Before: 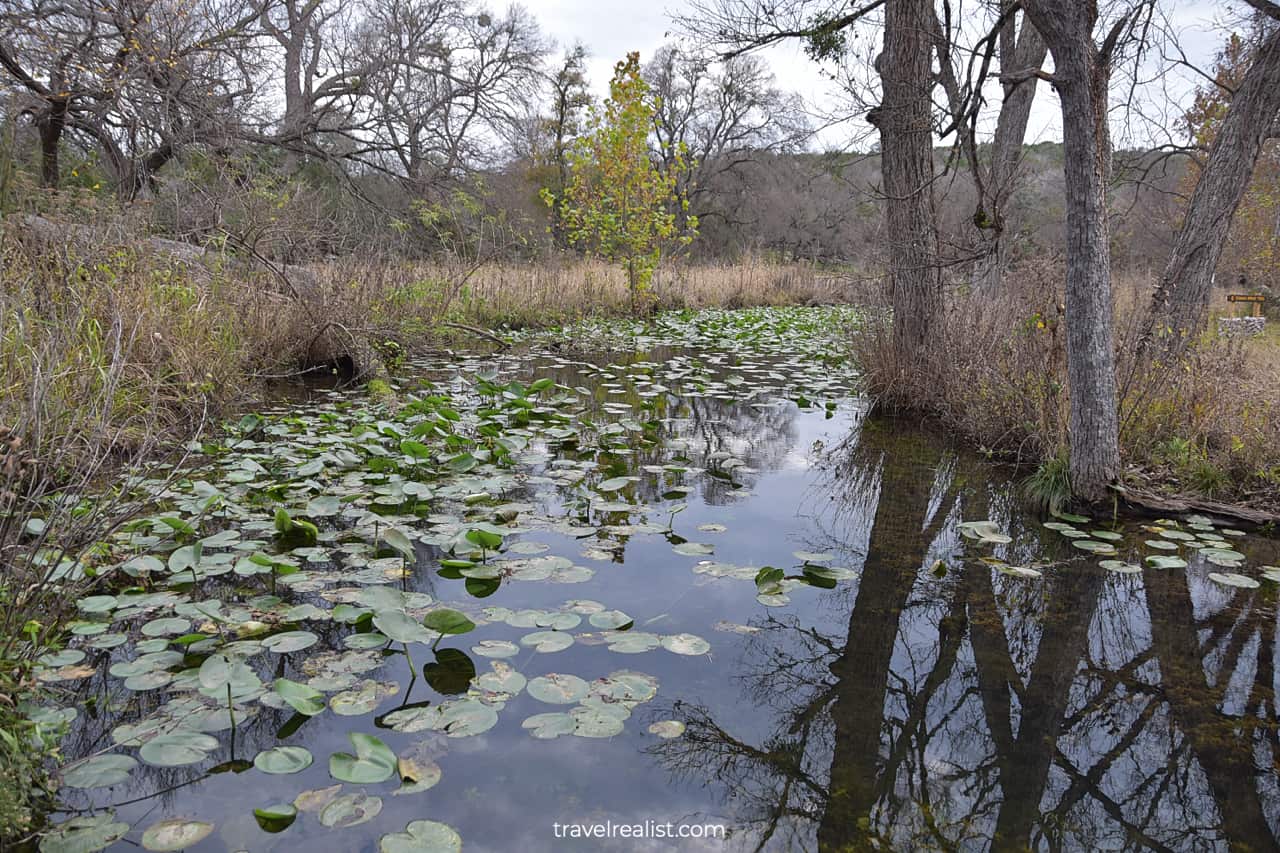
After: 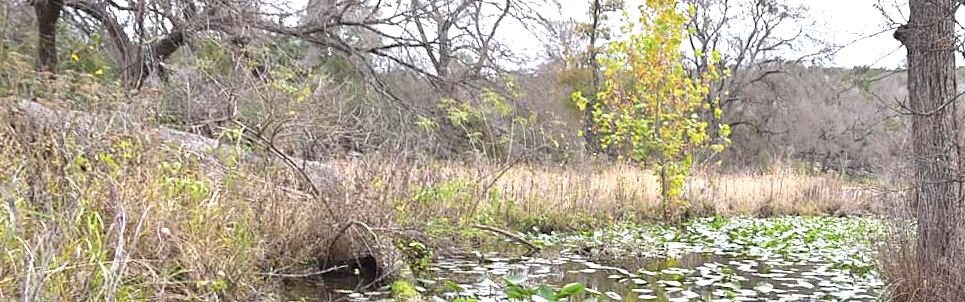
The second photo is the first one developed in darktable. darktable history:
exposure: black level correction 0, exposure 1.2 EV, compensate highlight preservation false
tone equalizer: -8 EV 0.06 EV, smoothing diameter 25%, edges refinement/feathering 10, preserve details guided filter
grain: coarseness 14.57 ISO, strength 8.8%
crop: left 0.579%, top 7.627%, right 23.167%, bottom 54.275%
rotate and perspective: rotation 0.679°, lens shift (horizontal) 0.136, crop left 0.009, crop right 0.991, crop top 0.078, crop bottom 0.95
